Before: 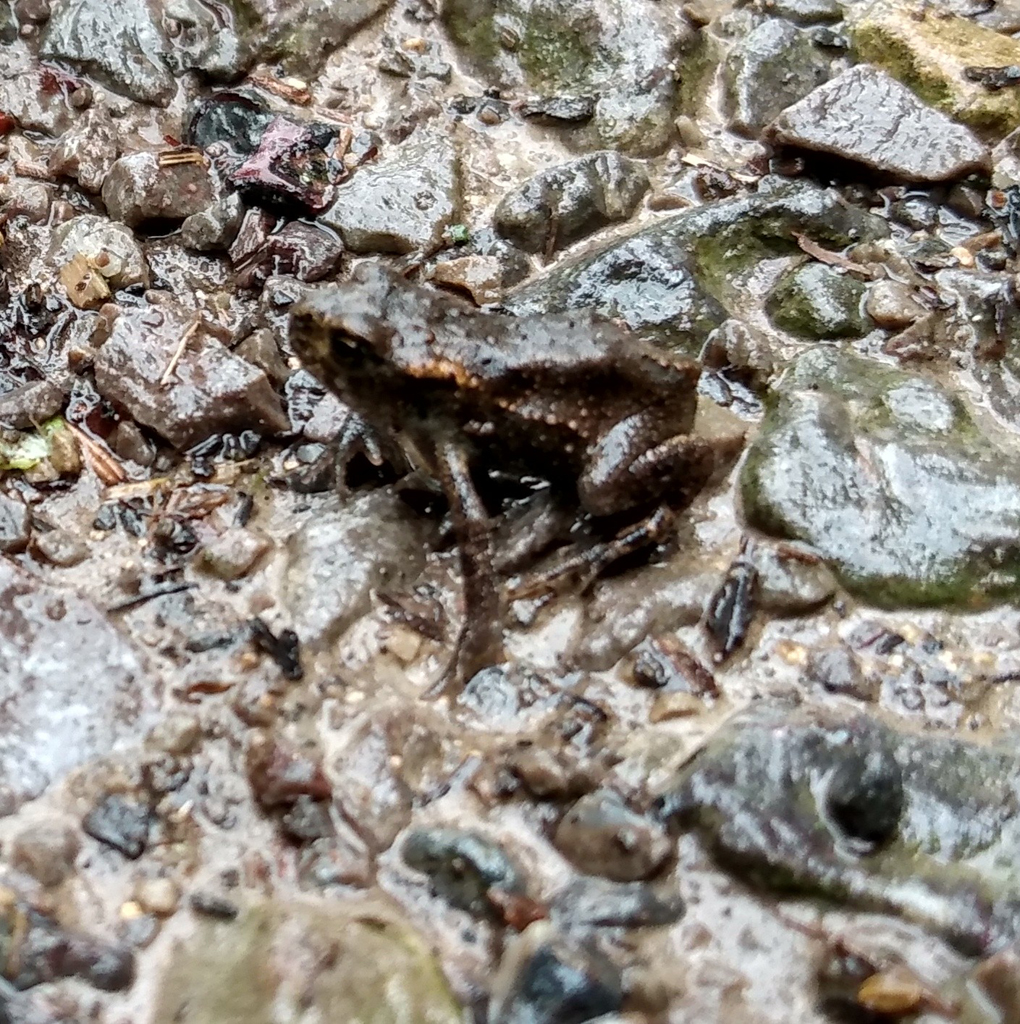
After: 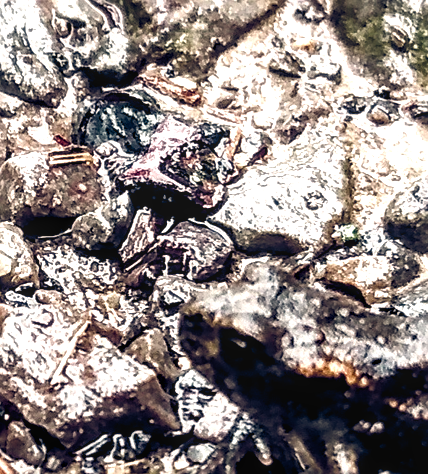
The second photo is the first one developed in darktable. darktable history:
color balance rgb: highlights gain › chroma 2.94%, highlights gain › hue 60.57°, global offset › chroma 0.25%, global offset › hue 256.52°, perceptual saturation grading › global saturation 20%, perceptual saturation grading › highlights -50%, perceptual saturation grading › shadows 30%, contrast 15%
local contrast: detail 130%
color zones: curves: ch1 [(0, 0.525) (0.143, 0.556) (0.286, 0.52) (0.429, 0.5) (0.571, 0.5) (0.714, 0.5) (0.857, 0.503) (1, 0.525)]
crop and rotate: left 10.817%, top 0.062%, right 47.194%, bottom 53.626%
white balance: red 1.009, blue 0.985
sharpen: on, module defaults
tone equalizer: -8 EV -0.75 EV, -7 EV -0.7 EV, -6 EV -0.6 EV, -5 EV -0.4 EV, -3 EV 0.4 EV, -2 EV 0.6 EV, -1 EV 0.7 EV, +0 EV 0.75 EV, edges refinement/feathering 500, mask exposure compensation -1.57 EV, preserve details no
